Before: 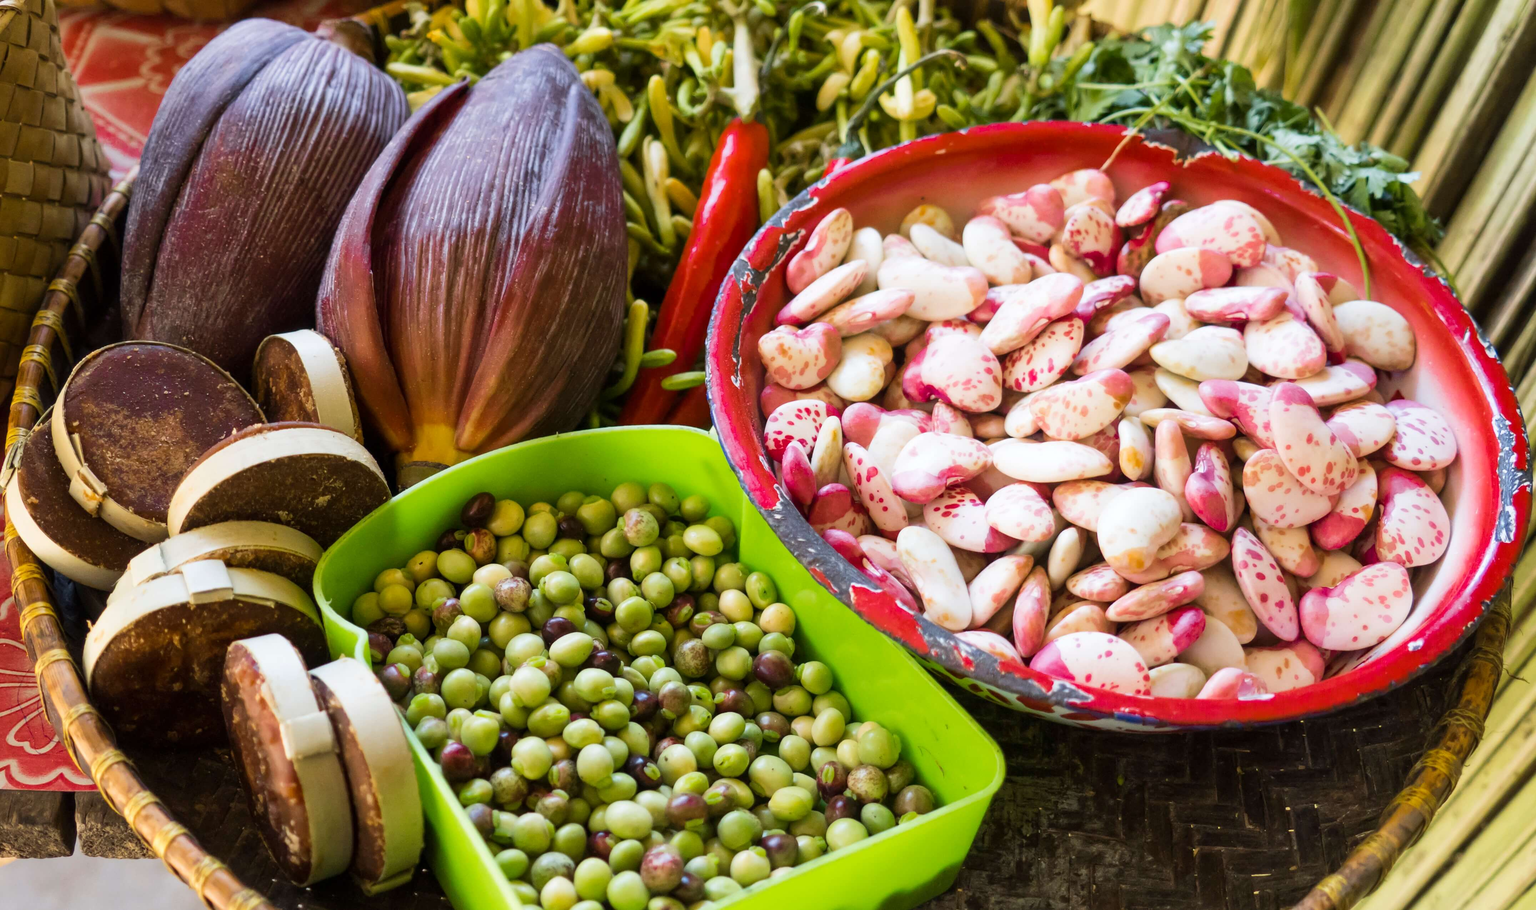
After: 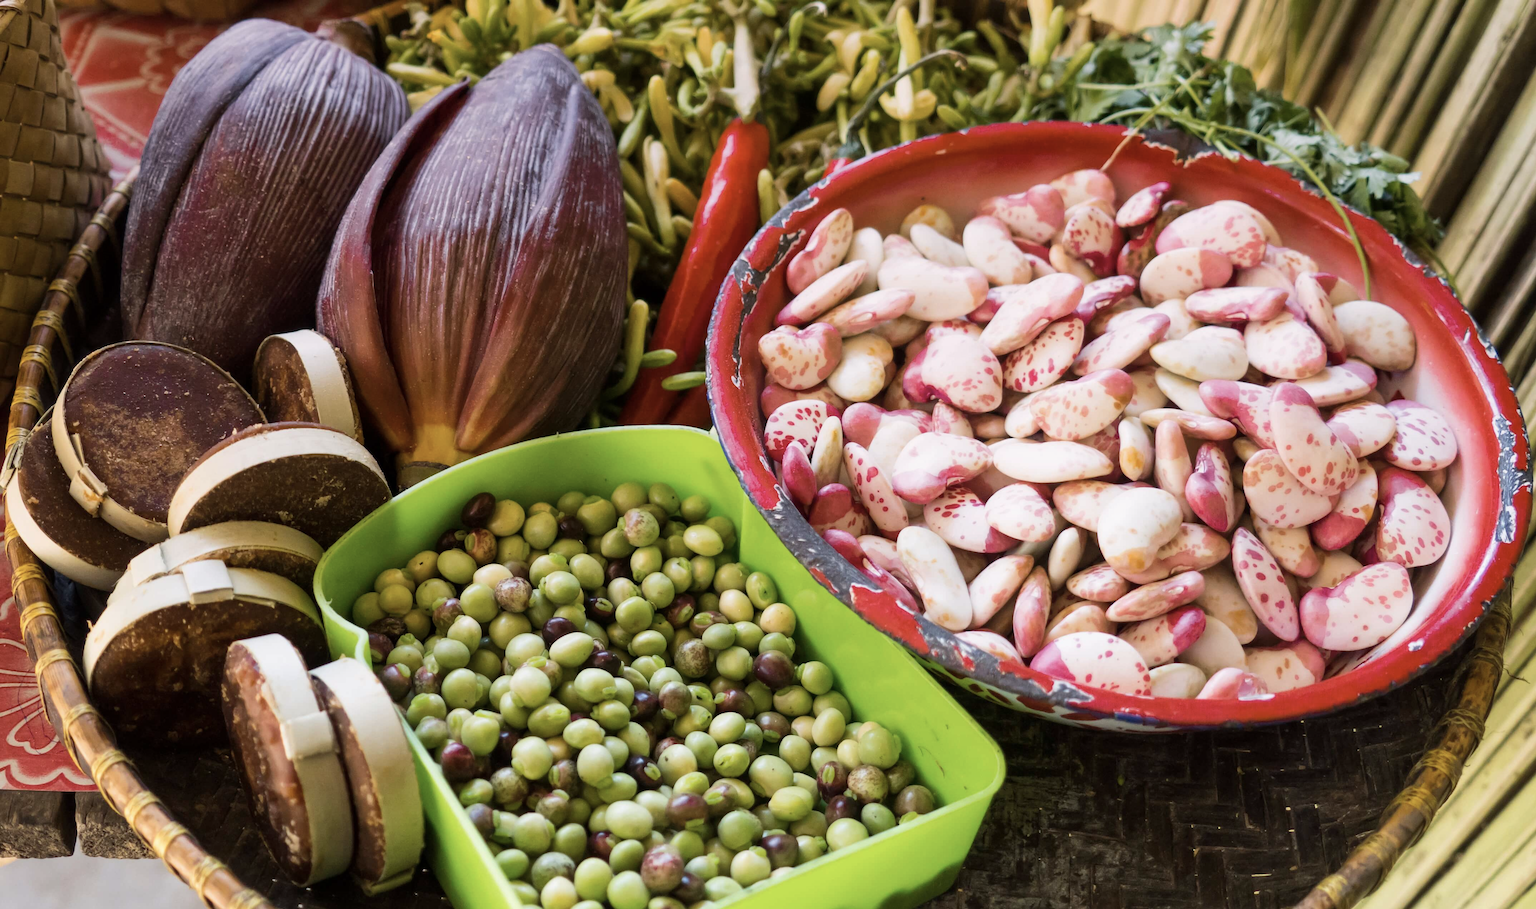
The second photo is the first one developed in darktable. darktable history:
graduated density: density 0.38 EV, hardness 21%, rotation -6.11°, saturation 32%
contrast brightness saturation: contrast 0.06, brightness -0.01, saturation -0.23
